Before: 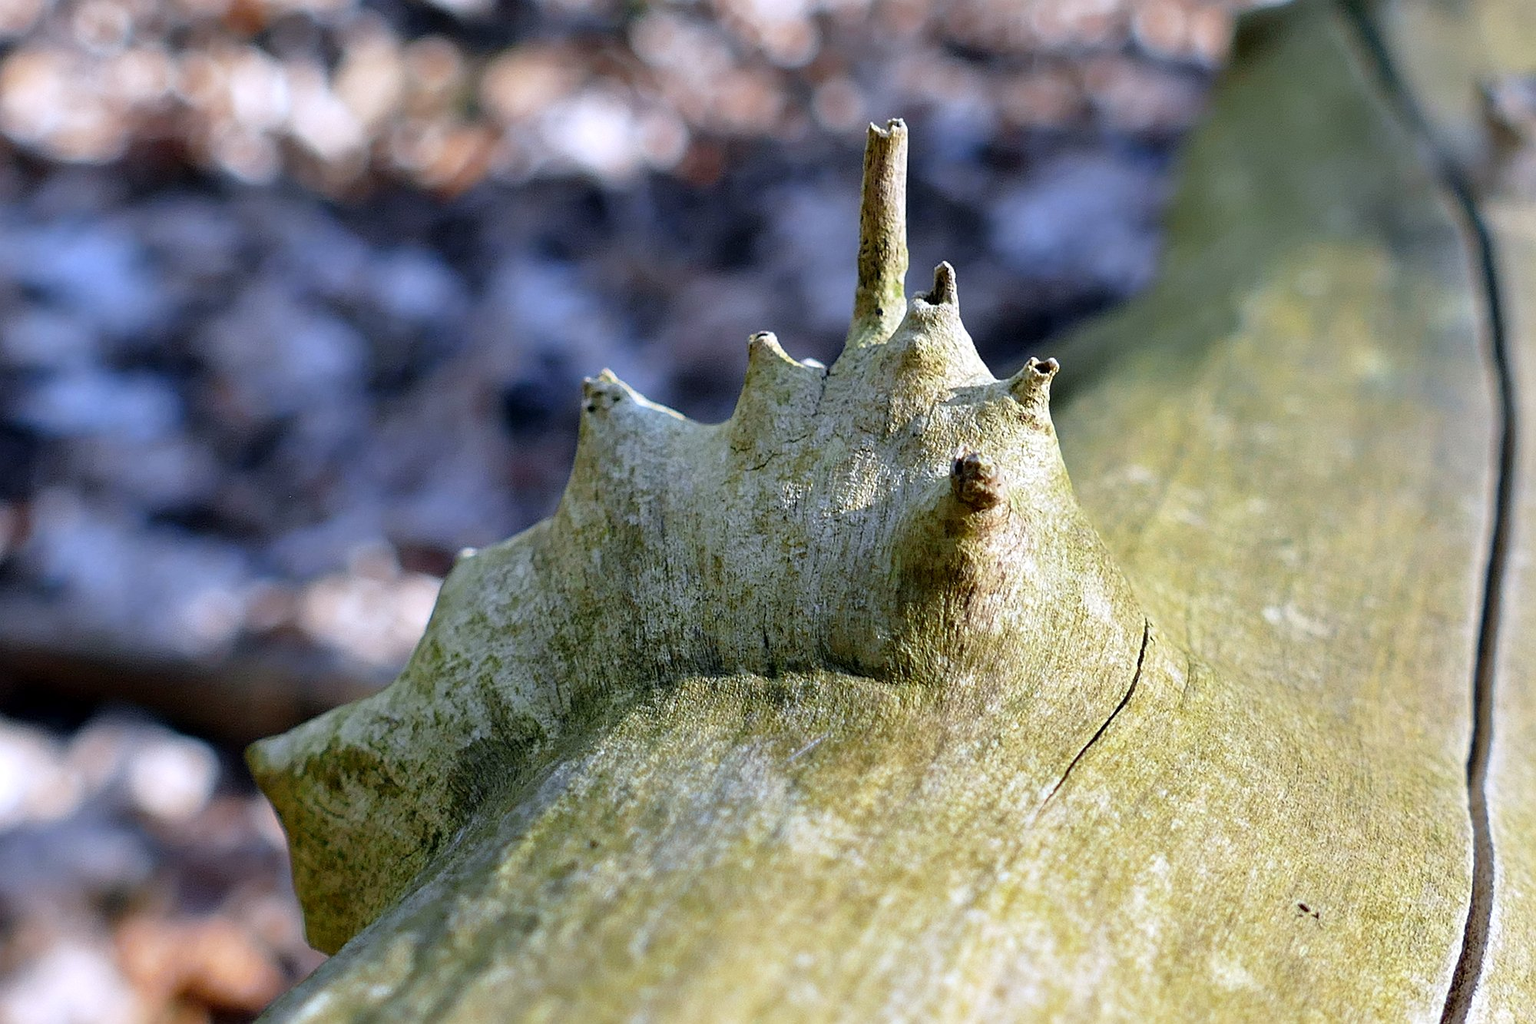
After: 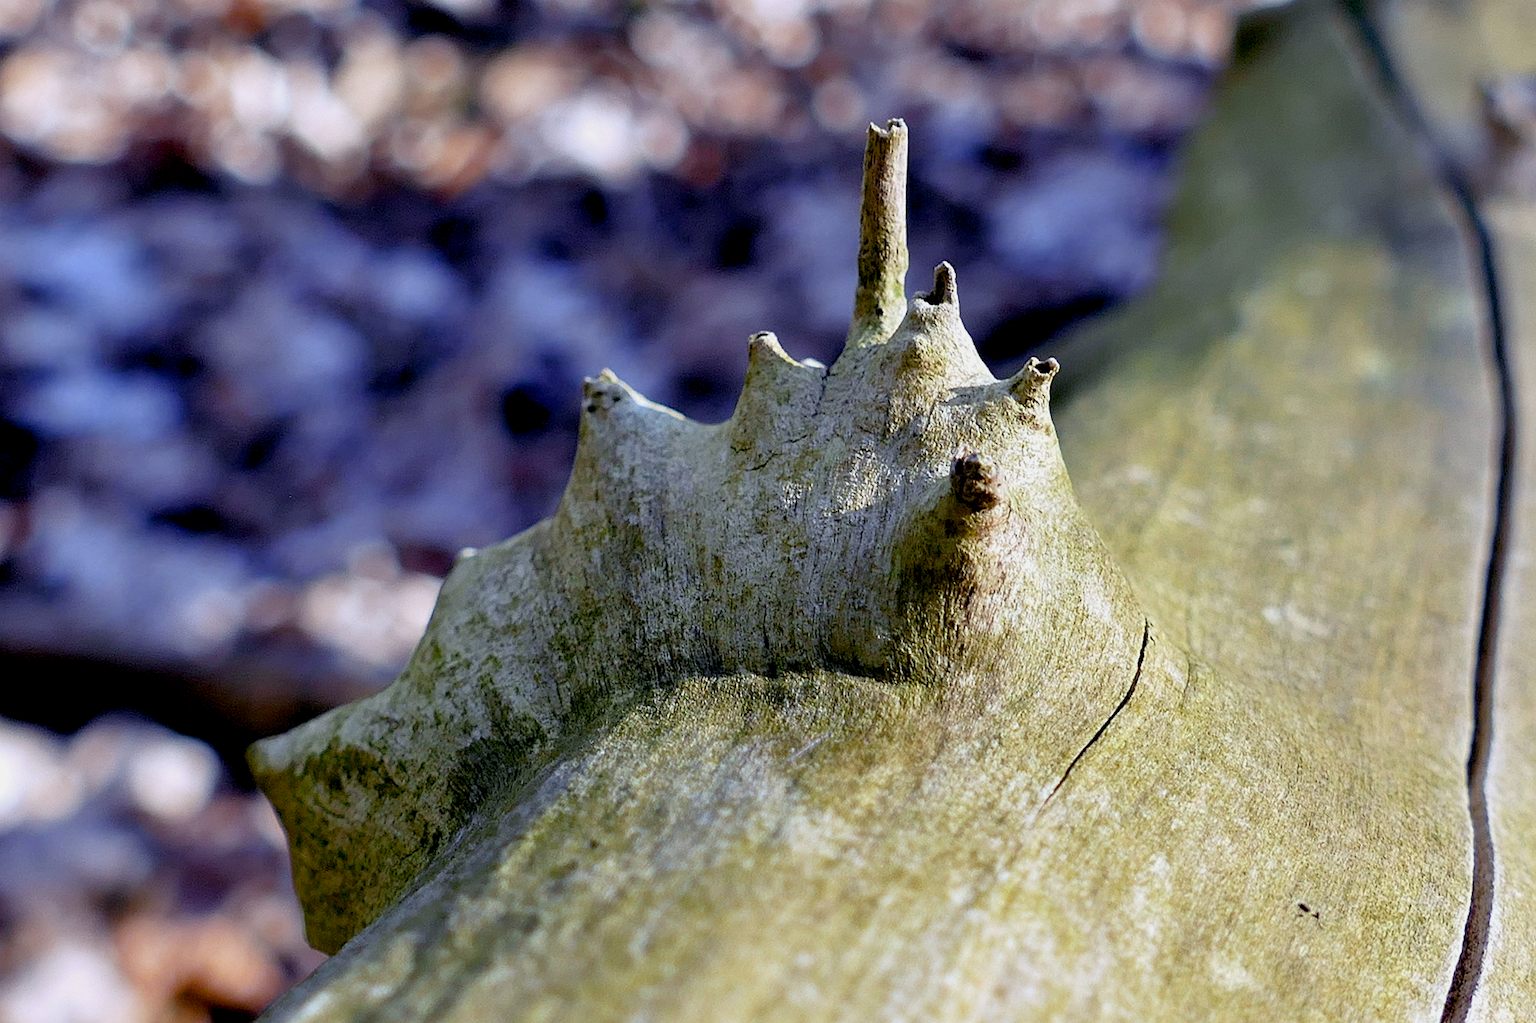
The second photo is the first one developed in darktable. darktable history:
color balance rgb: shadows lift › luminance -21.525%, shadows lift › chroma 8.929%, shadows lift › hue 282.66°, global offset › luminance -1.02%, perceptual saturation grading › global saturation 0.857%, perceptual saturation grading › highlights -15.525%, perceptual saturation grading › shadows 25%
exposure: exposure -0.169 EV, compensate highlight preservation false
